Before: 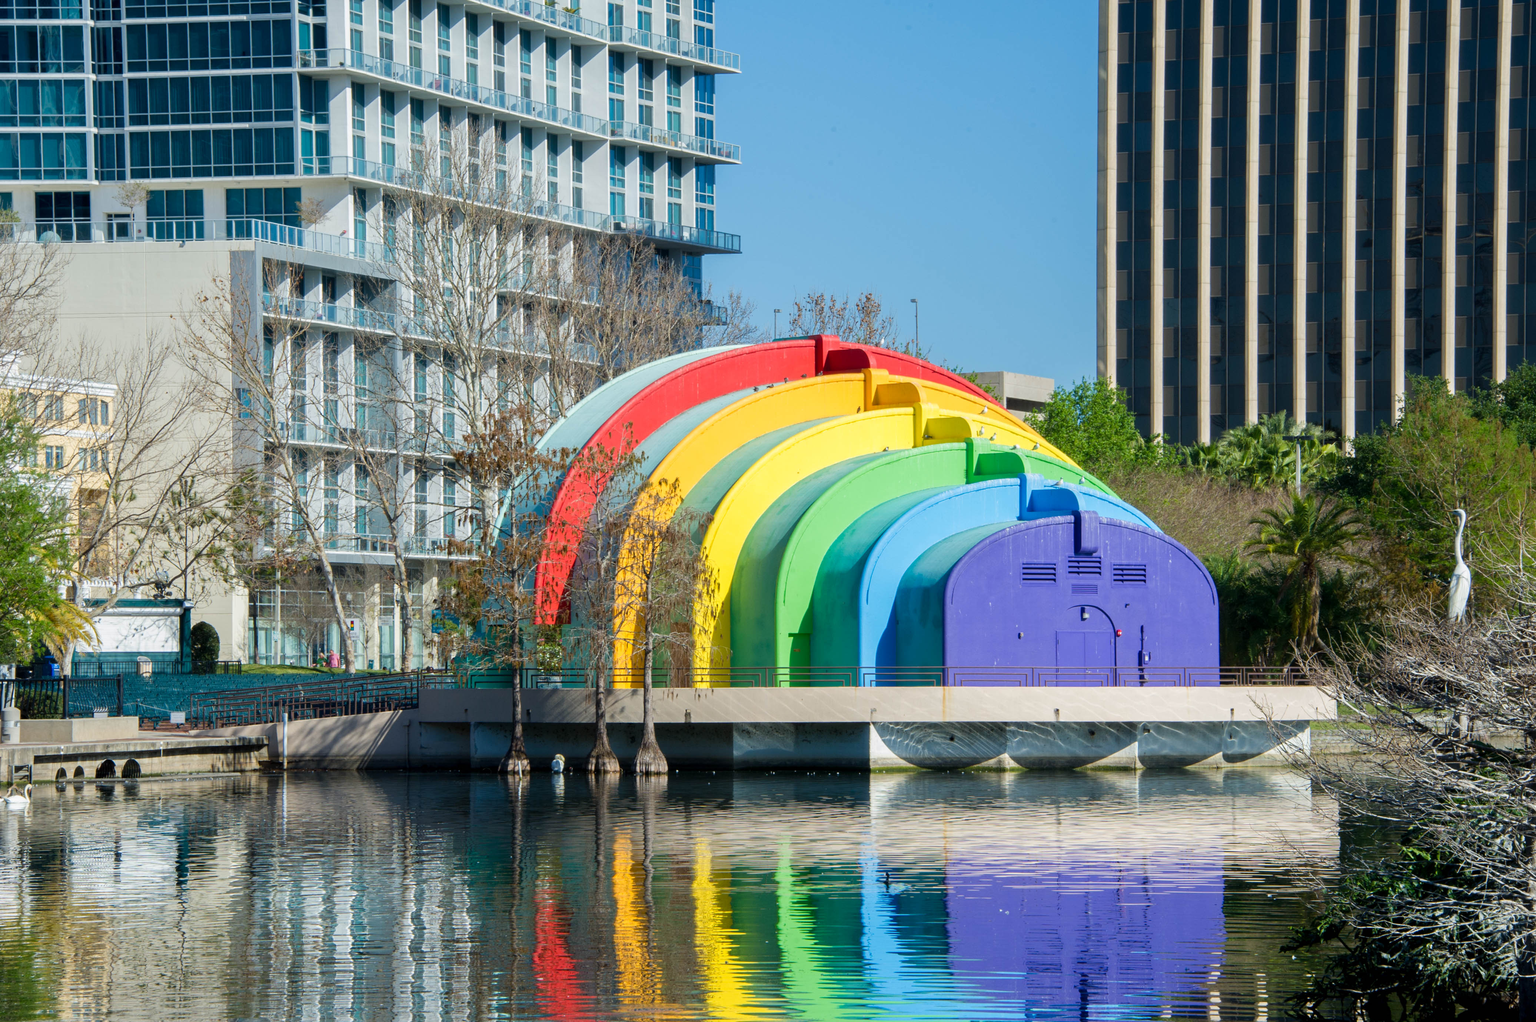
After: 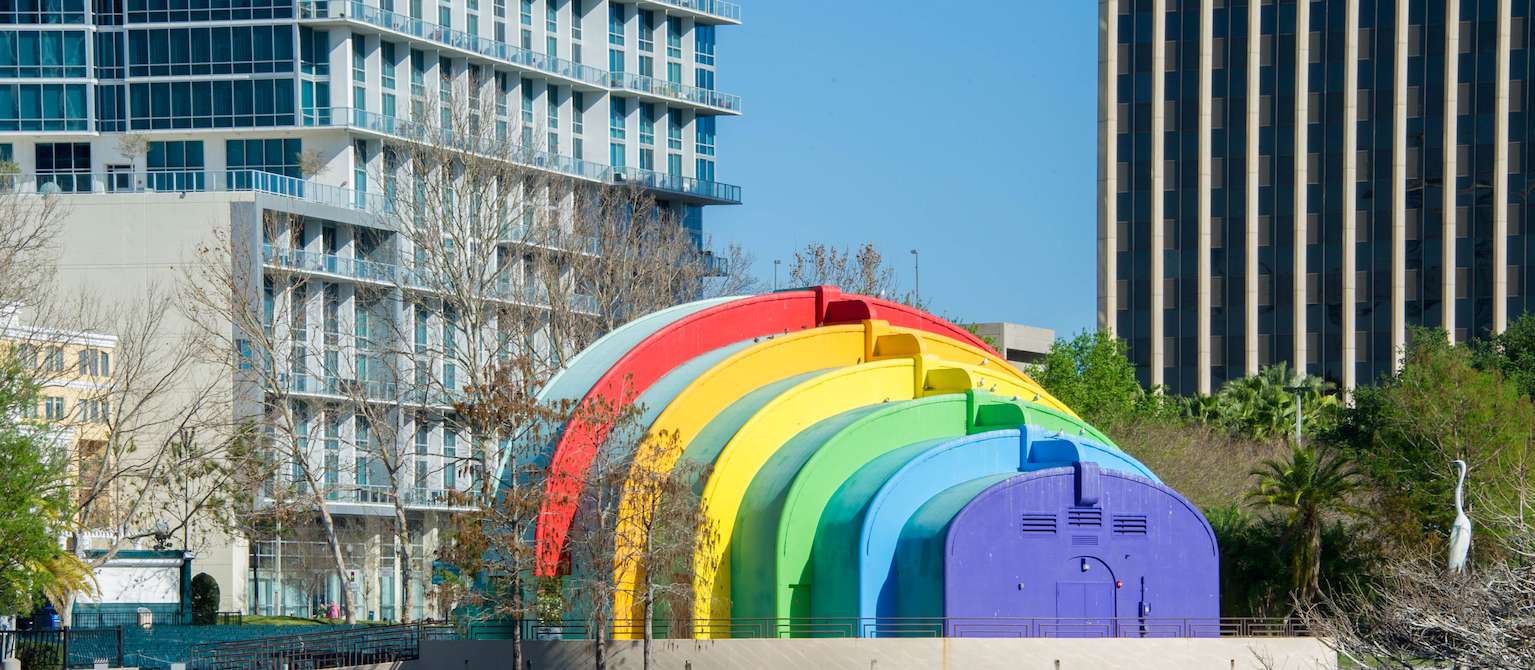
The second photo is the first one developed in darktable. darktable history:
tone equalizer: on, module defaults
crop and rotate: top 4.848%, bottom 29.503%
